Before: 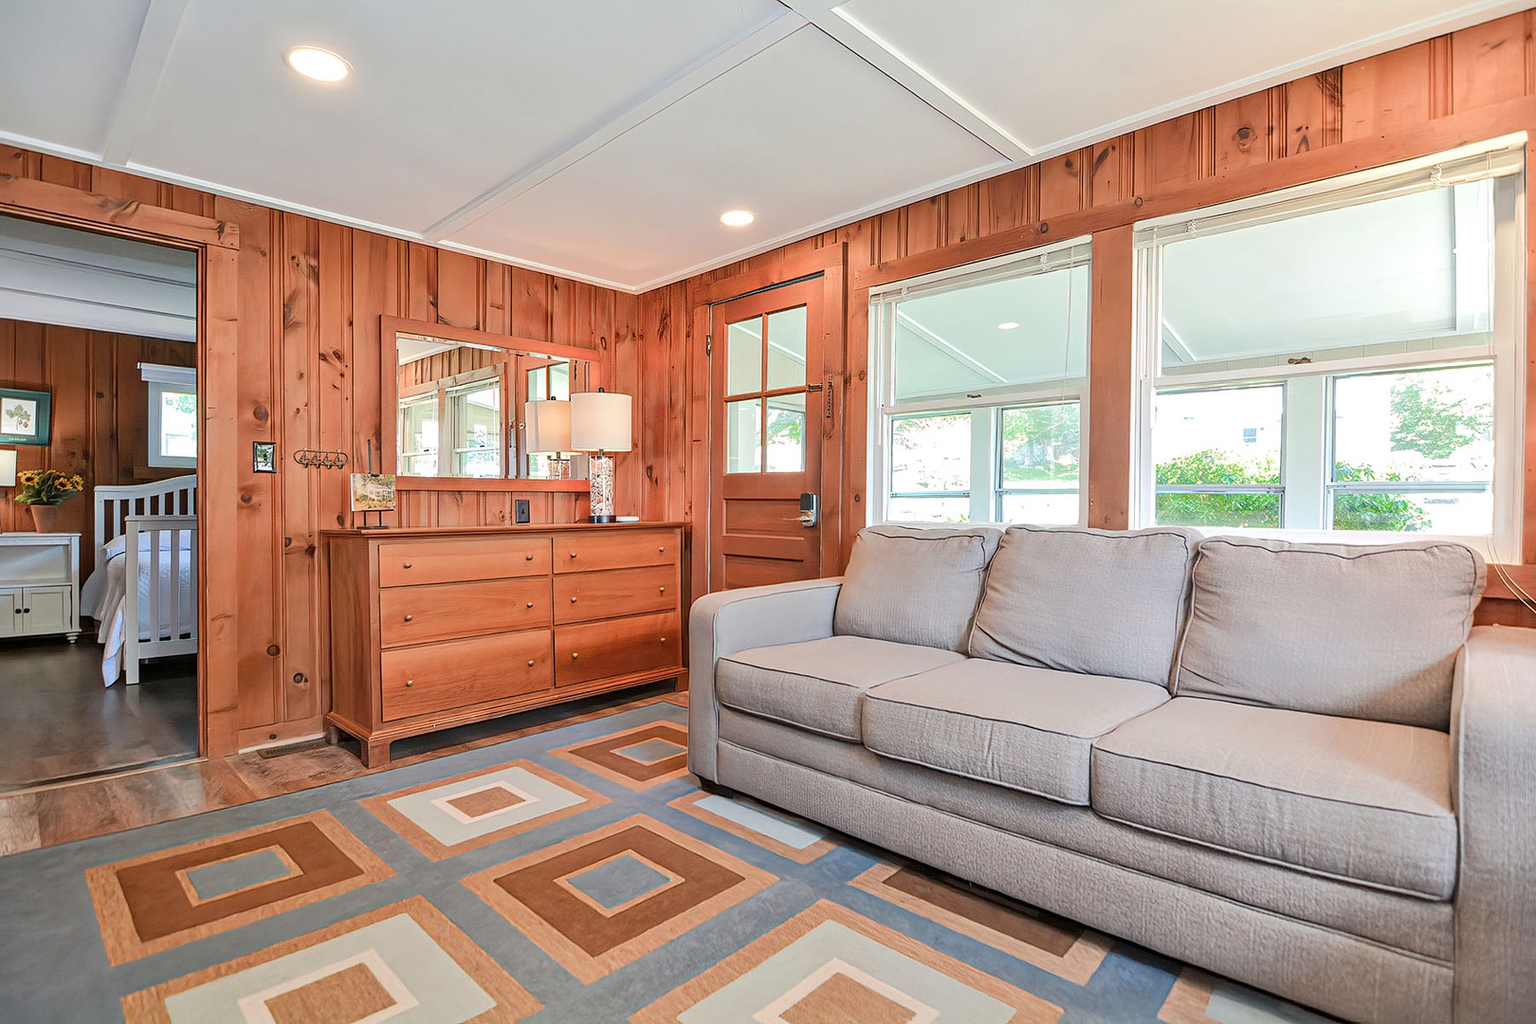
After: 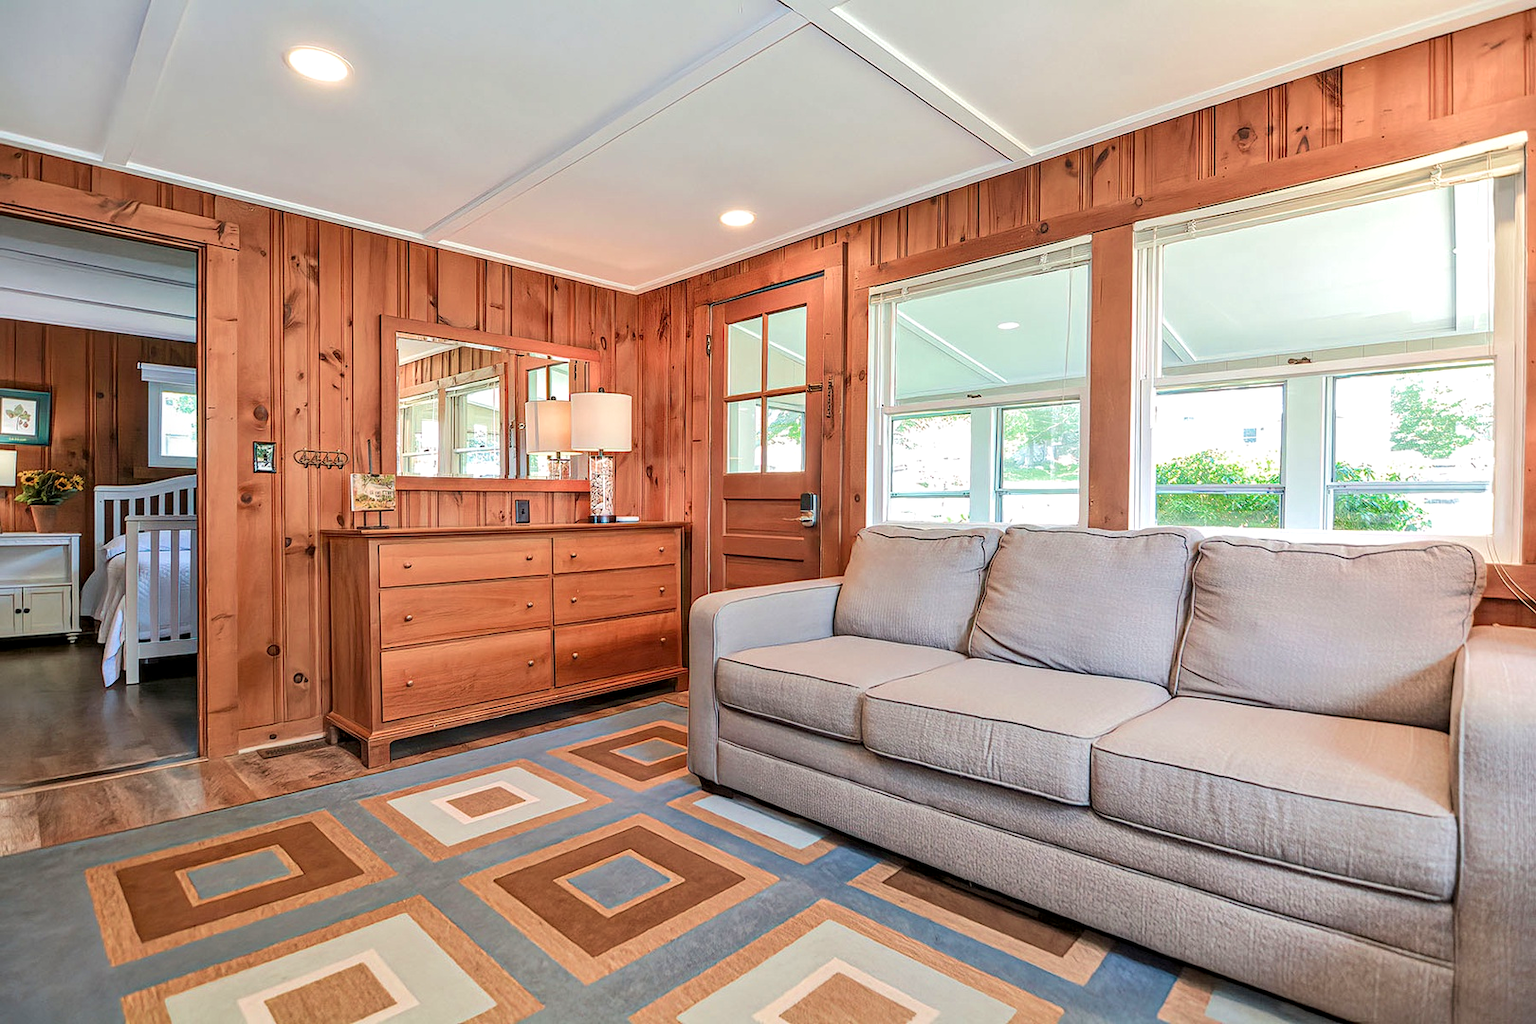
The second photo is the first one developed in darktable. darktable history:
local contrast: on, module defaults
velvia: on, module defaults
